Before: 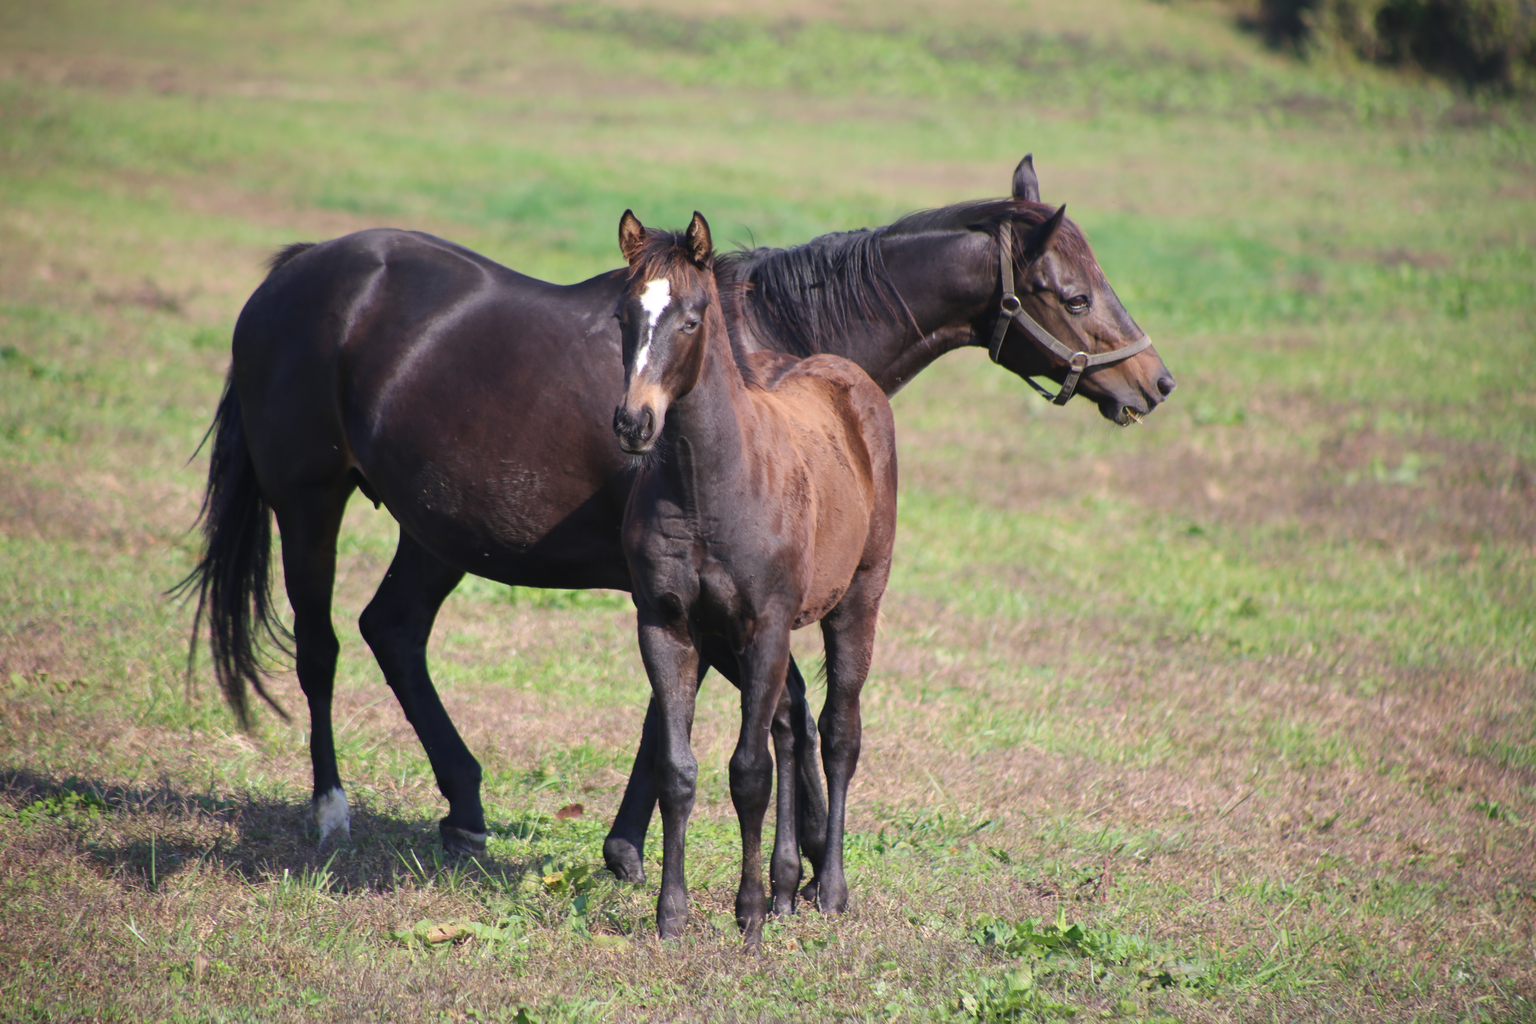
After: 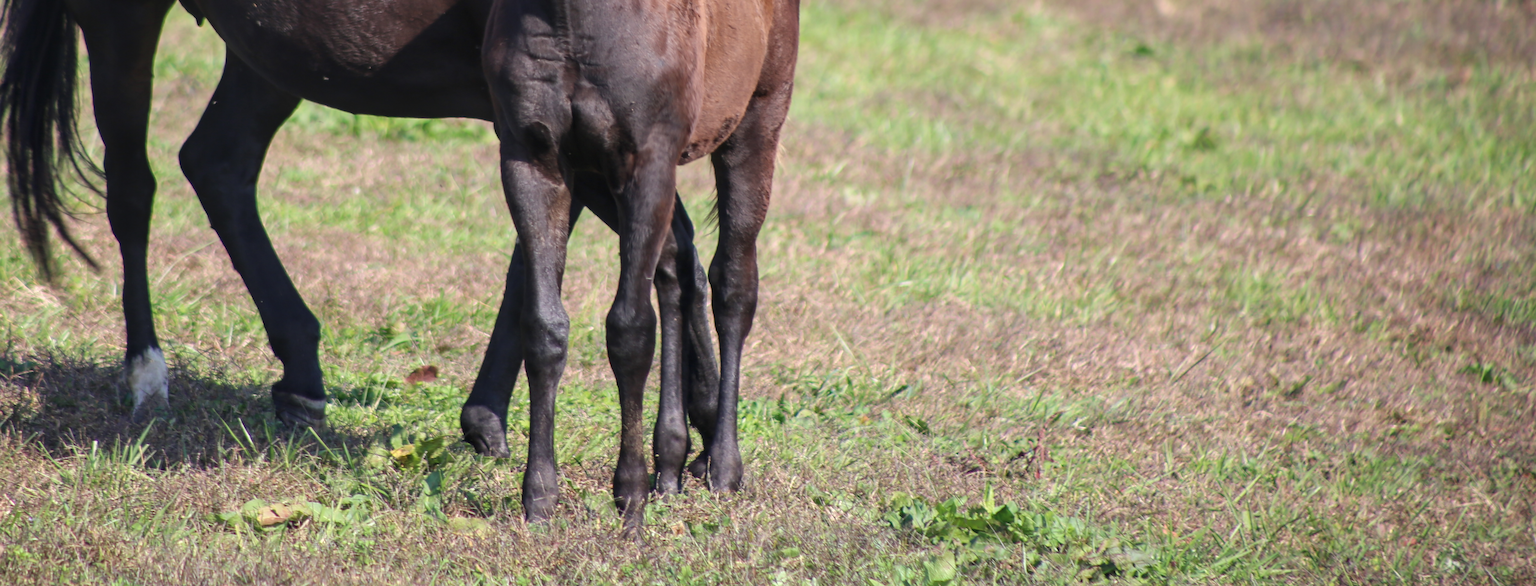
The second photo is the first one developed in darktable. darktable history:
local contrast: on, module defaults
crop and rotate: left 13.312%, top 47.557%, bottom 2.753%
